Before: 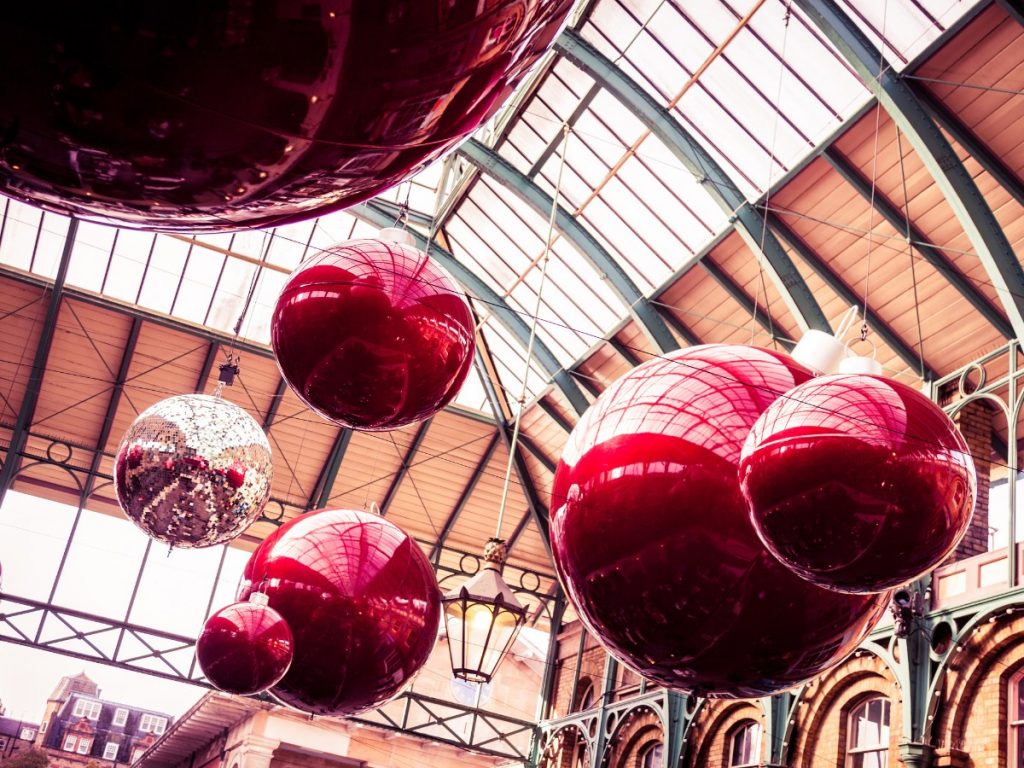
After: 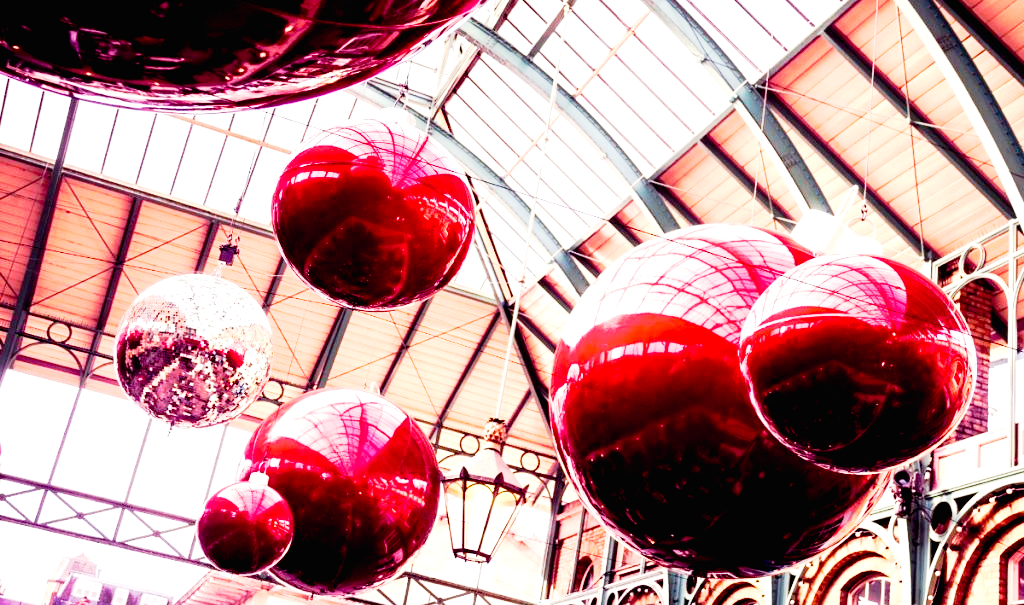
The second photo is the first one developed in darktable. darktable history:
tone curve: curves: ch0 [(0, 0.008) (0.081, 0.044) (0.177, 0.123) (0.283, 0.253) (0.416, 0.449) (0.495, 0.524) (0.661, 0.756) (0.796, 0.859) (1, 0.951)]; ch1 [(0, 0) (0.161, 0.092) (0.35, 0.33) (0.392, 0.392) (0.427, 0.426) (0.479, 0.472) (0.505, 0.5) (0.521, 0.524) (0.567, 0.564) (0.583, 0.588) (0.625, 0.627) (0.678, 0.733) (1, 1)]; ch2 [(0, 0) (0.346, 0.362) (0.404, 0.427) (0.502, 0.499) (0.531, 0.523) (0.544, 0.561) (0.58, 0.59) (0.629, 0.642) (0.717, 0.678) (1, 1)], preserve colors none
crop and rotate: top 15.719%, bottom 5.495%
exposure: black level correction 0.011, exposure 1.082 EV, compensate exposure bias true, compensate highlight preservation false
